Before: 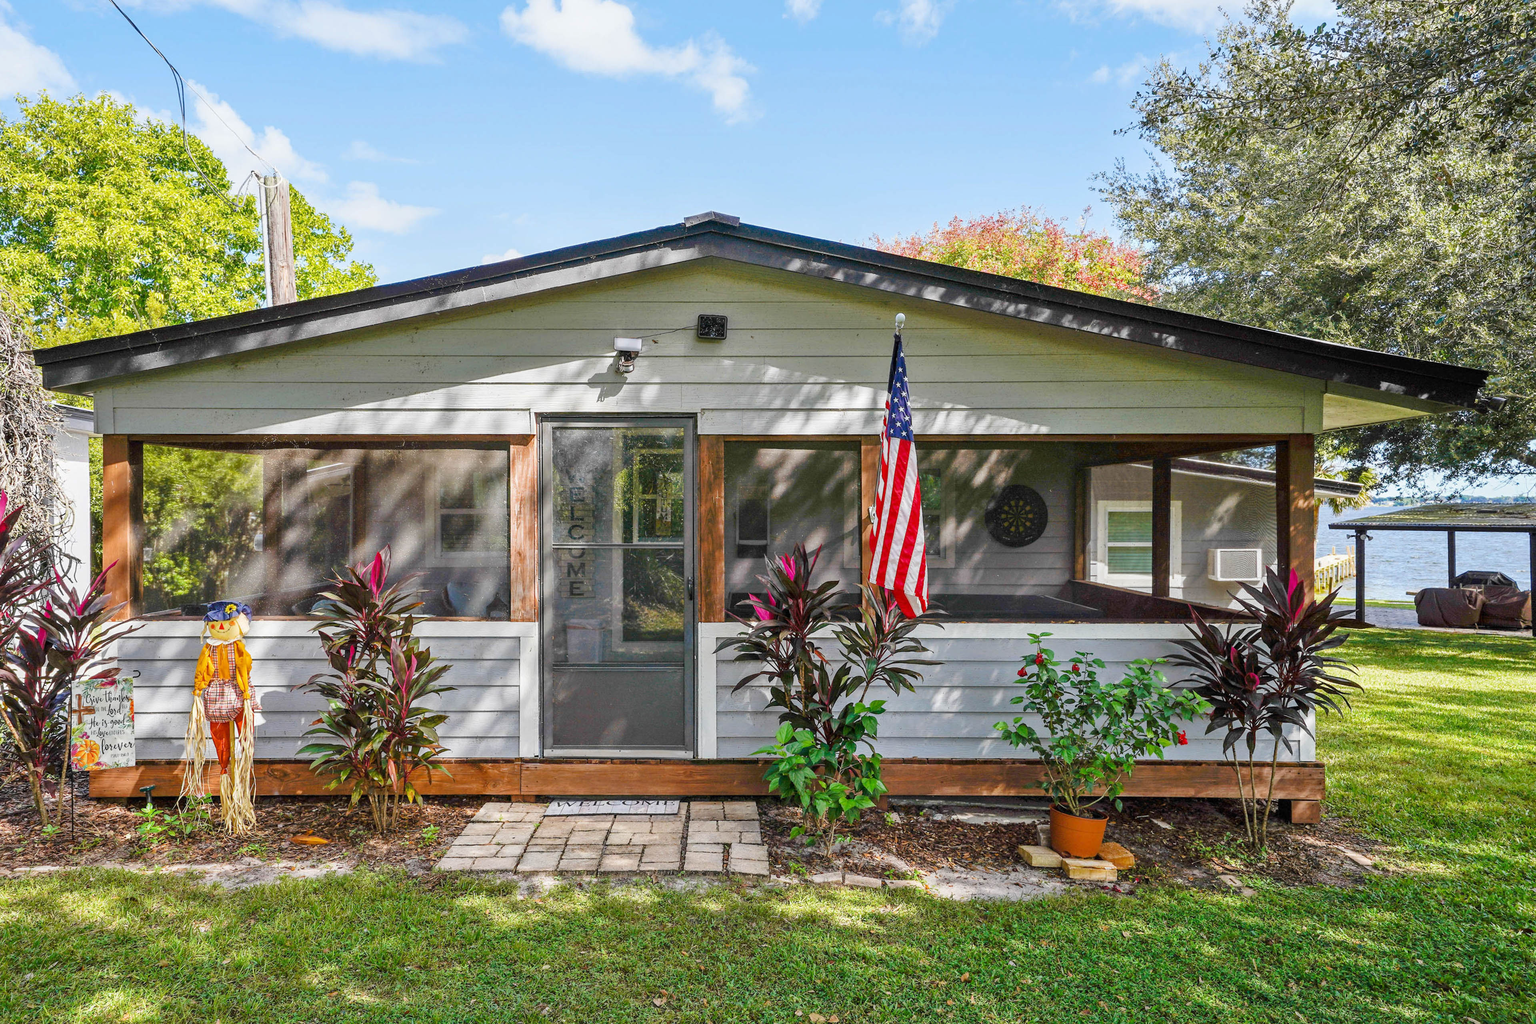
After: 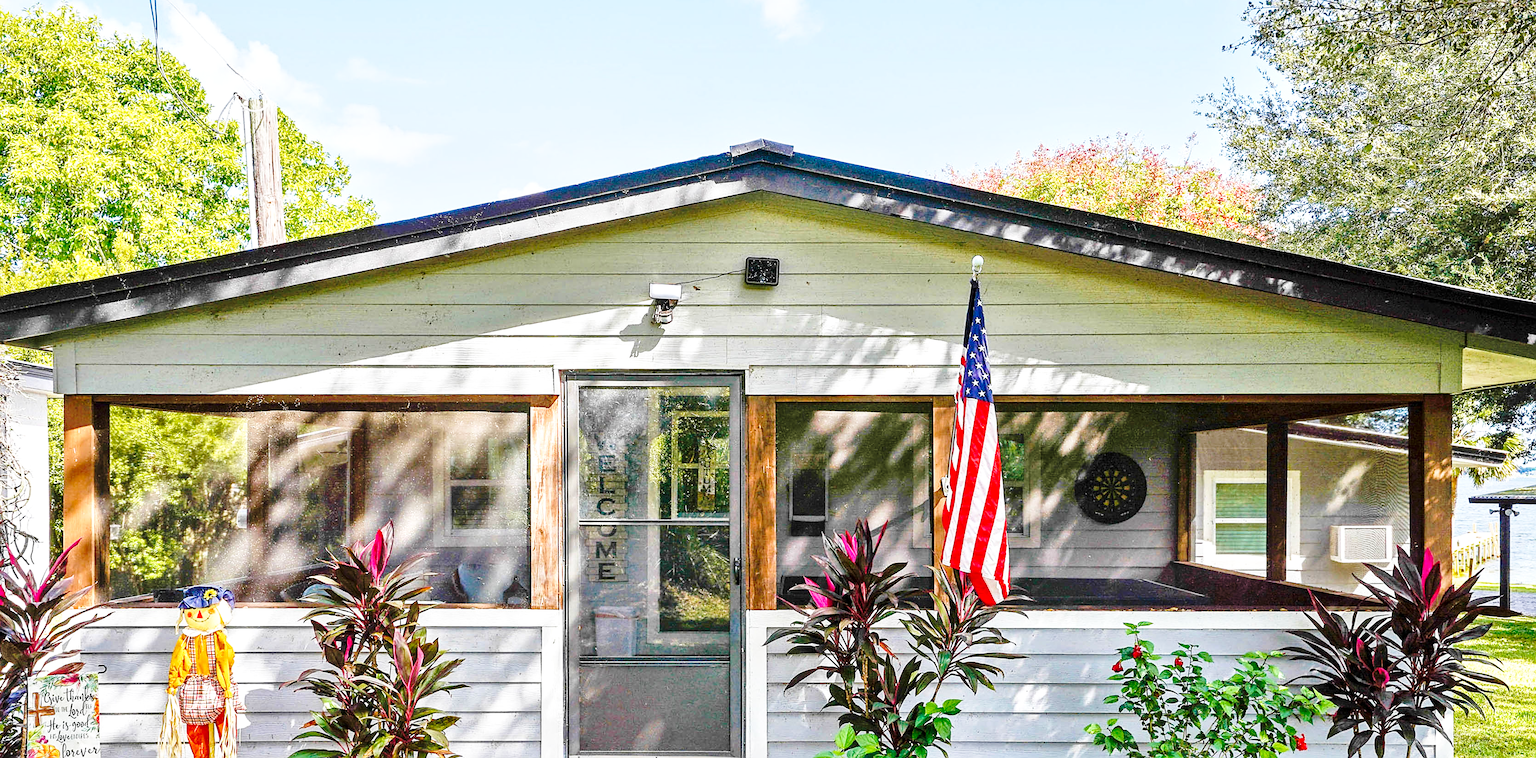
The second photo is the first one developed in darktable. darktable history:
exposure: black level correction 0, compensate highlight preservation false
local contrast: mode bilateral grid, contrast 19, coarseness 51, detail 147%, midtone range 0.2
sharpen: amount 0.535
crop: left 3.101%, top 8.86%, right 9.656%, bottom 26.516%
velvia: on, module defaults
base curve: curves: ch0 [(0, 0) (0.032, 0.037) (0.105, 0.228) (0.435, 0.76) (0.856, 0.983) (1, 1)], preserve colors none
